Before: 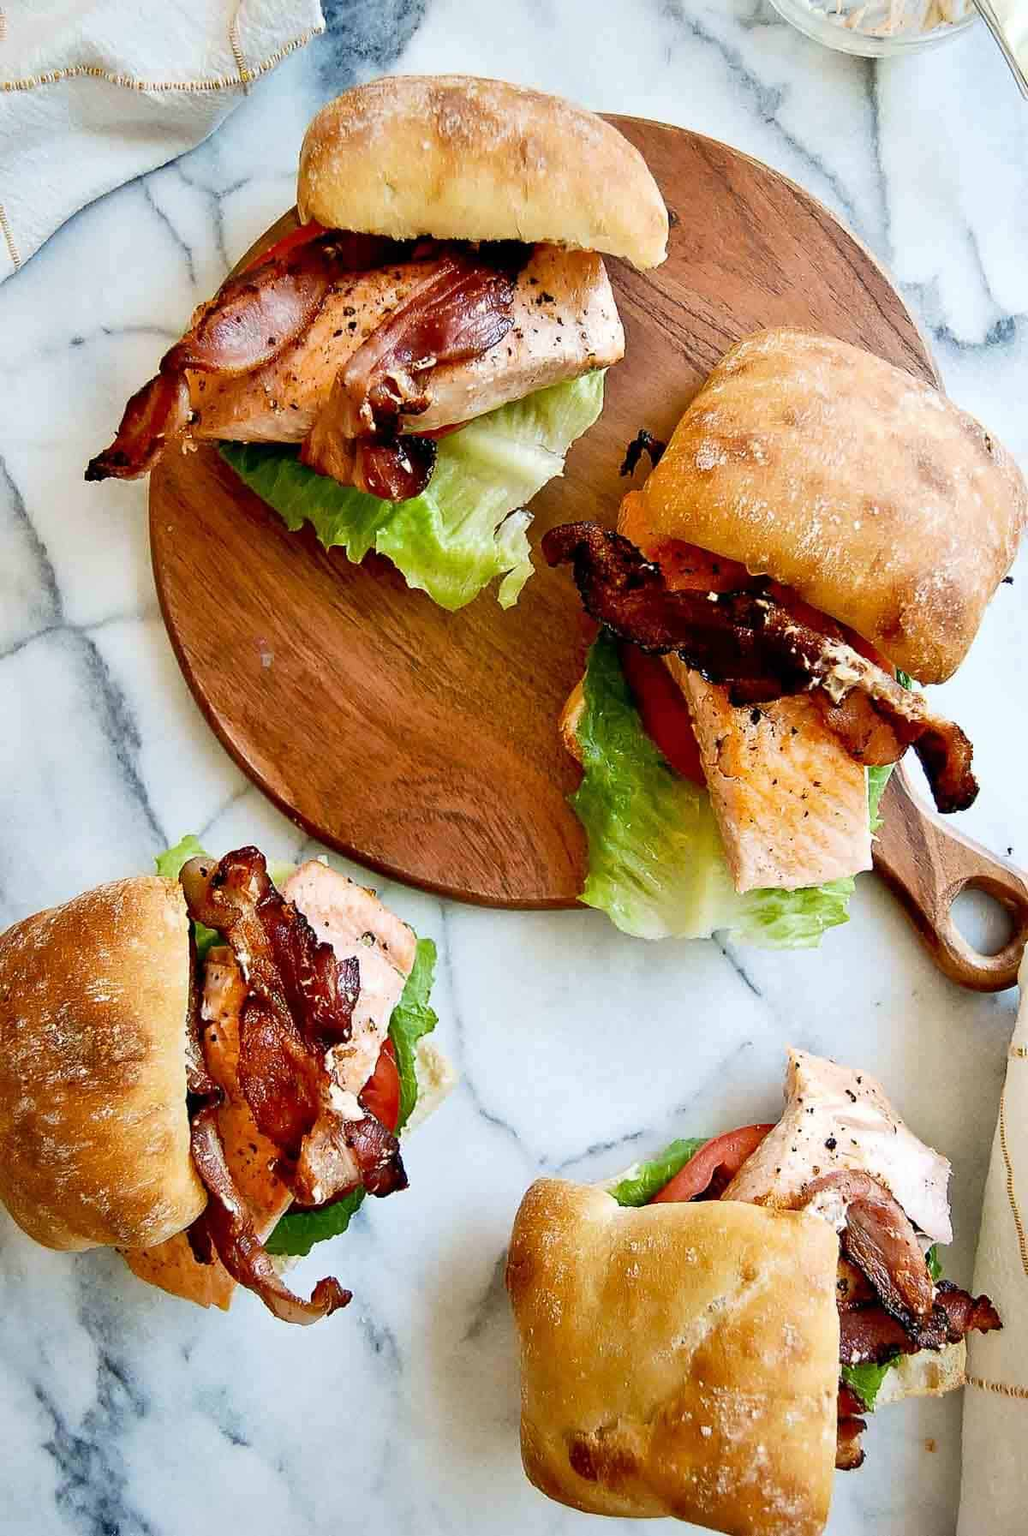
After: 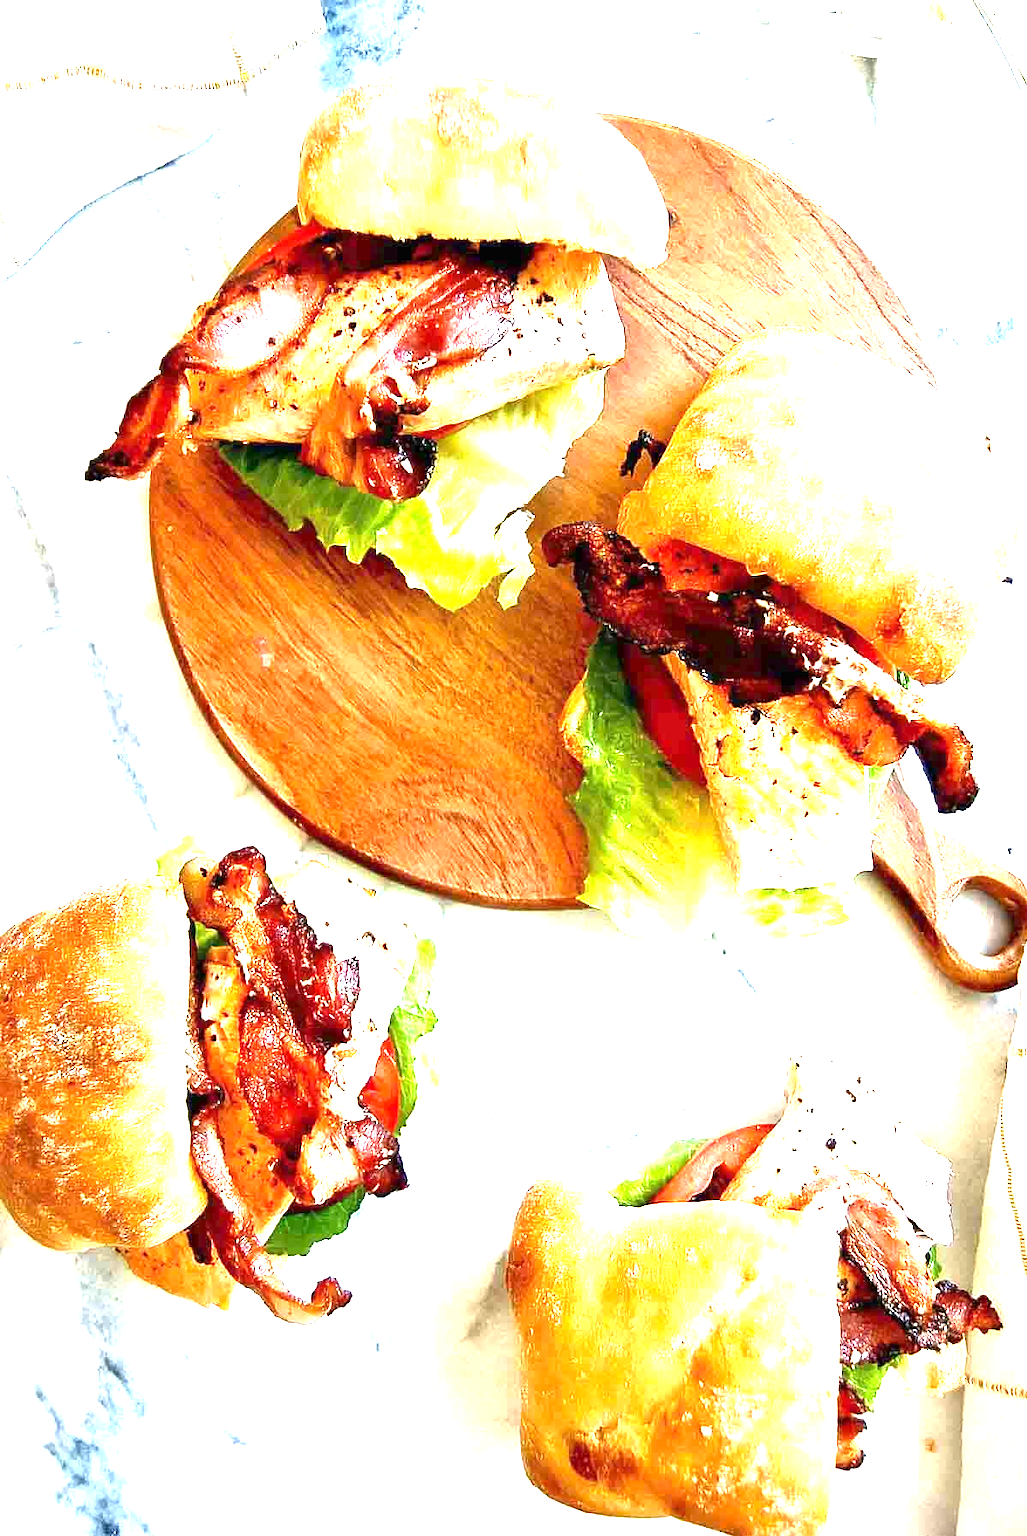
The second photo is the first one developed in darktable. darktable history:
exposure: exposure 2.02 EV, compensate highlight preservation false
